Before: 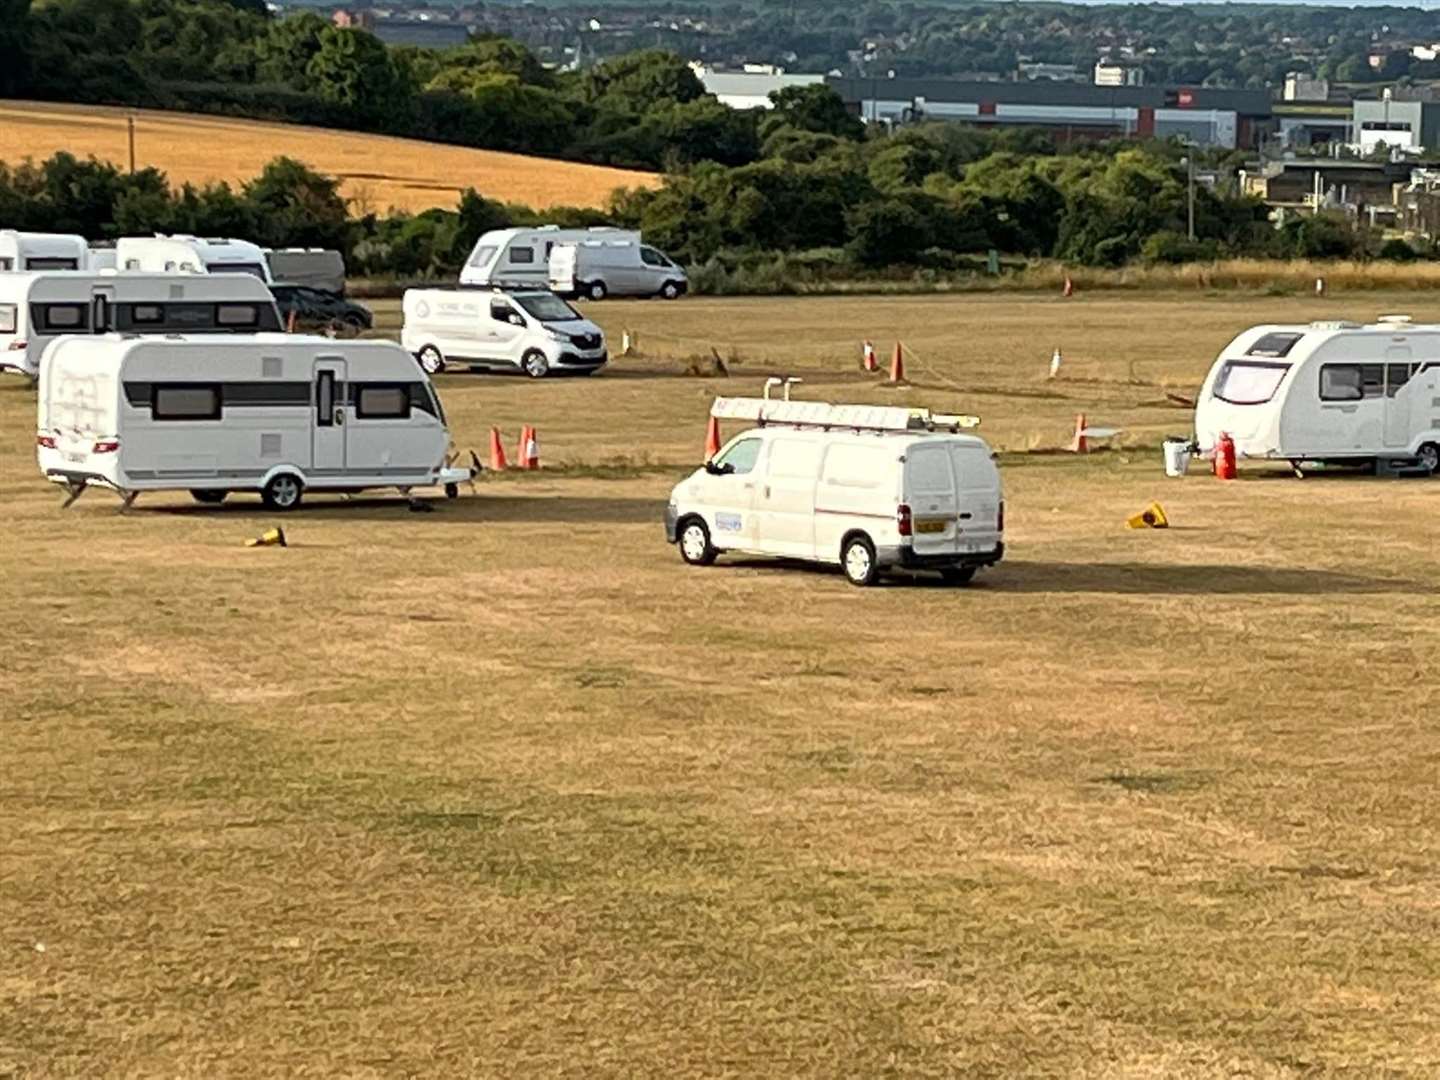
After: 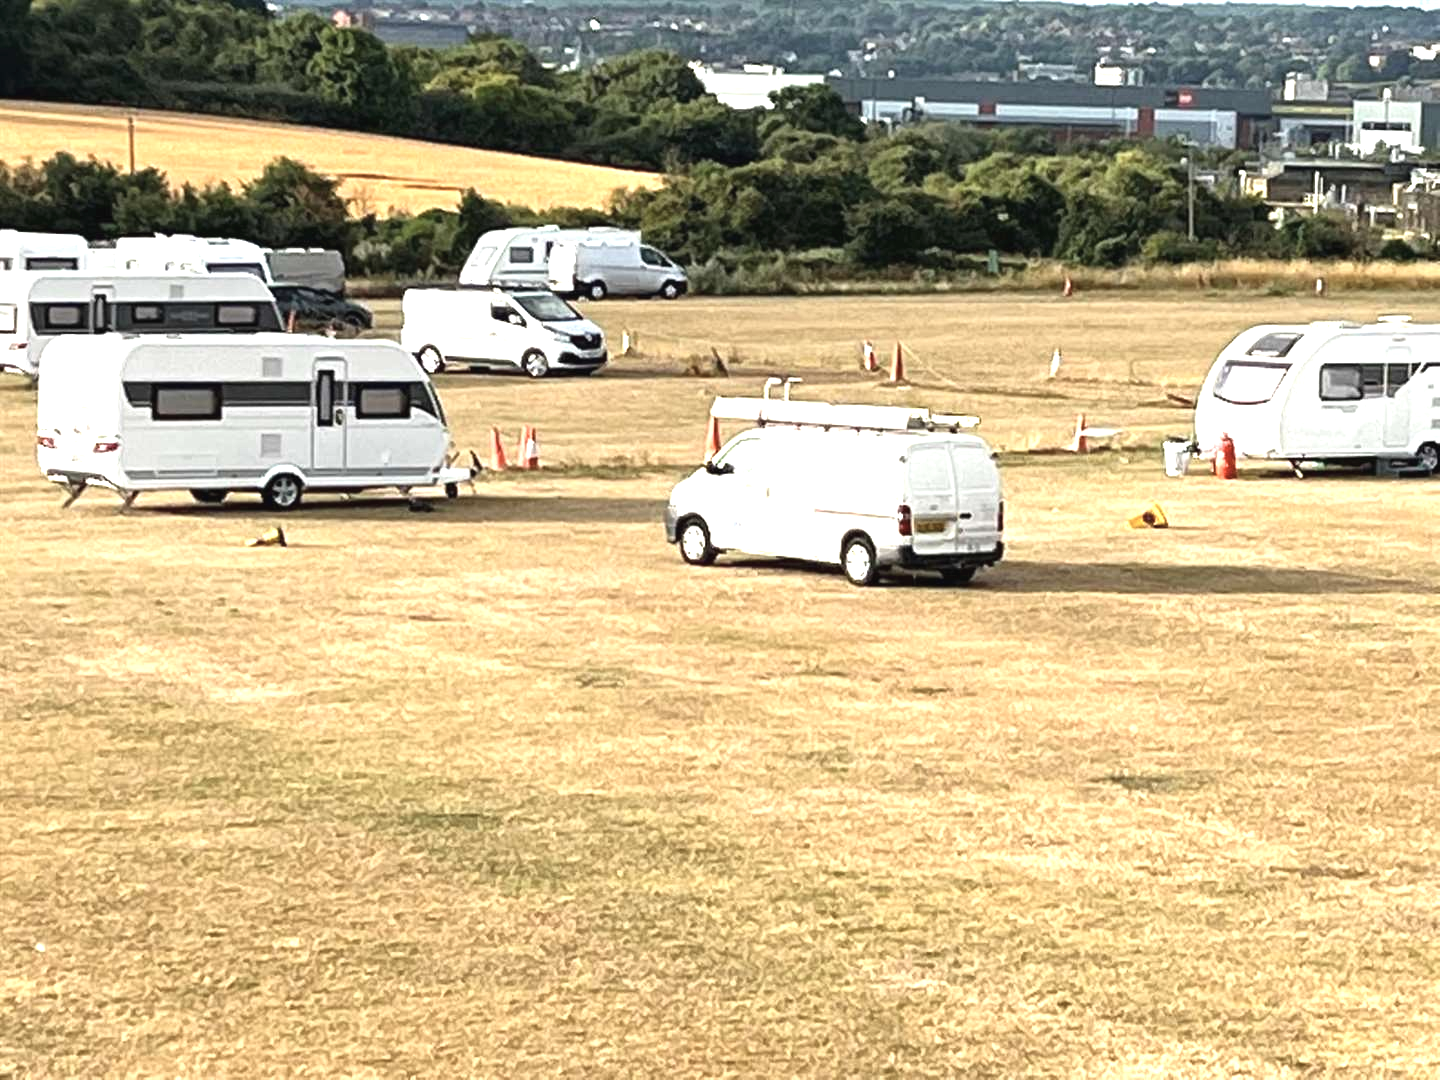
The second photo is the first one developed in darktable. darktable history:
contrast brightness saturation: contrast 0.062, brightness -0.009, saturation -0.243
exposure: black level correction -0.002, exposure 1.115 EV, compensate highlight preservation false
